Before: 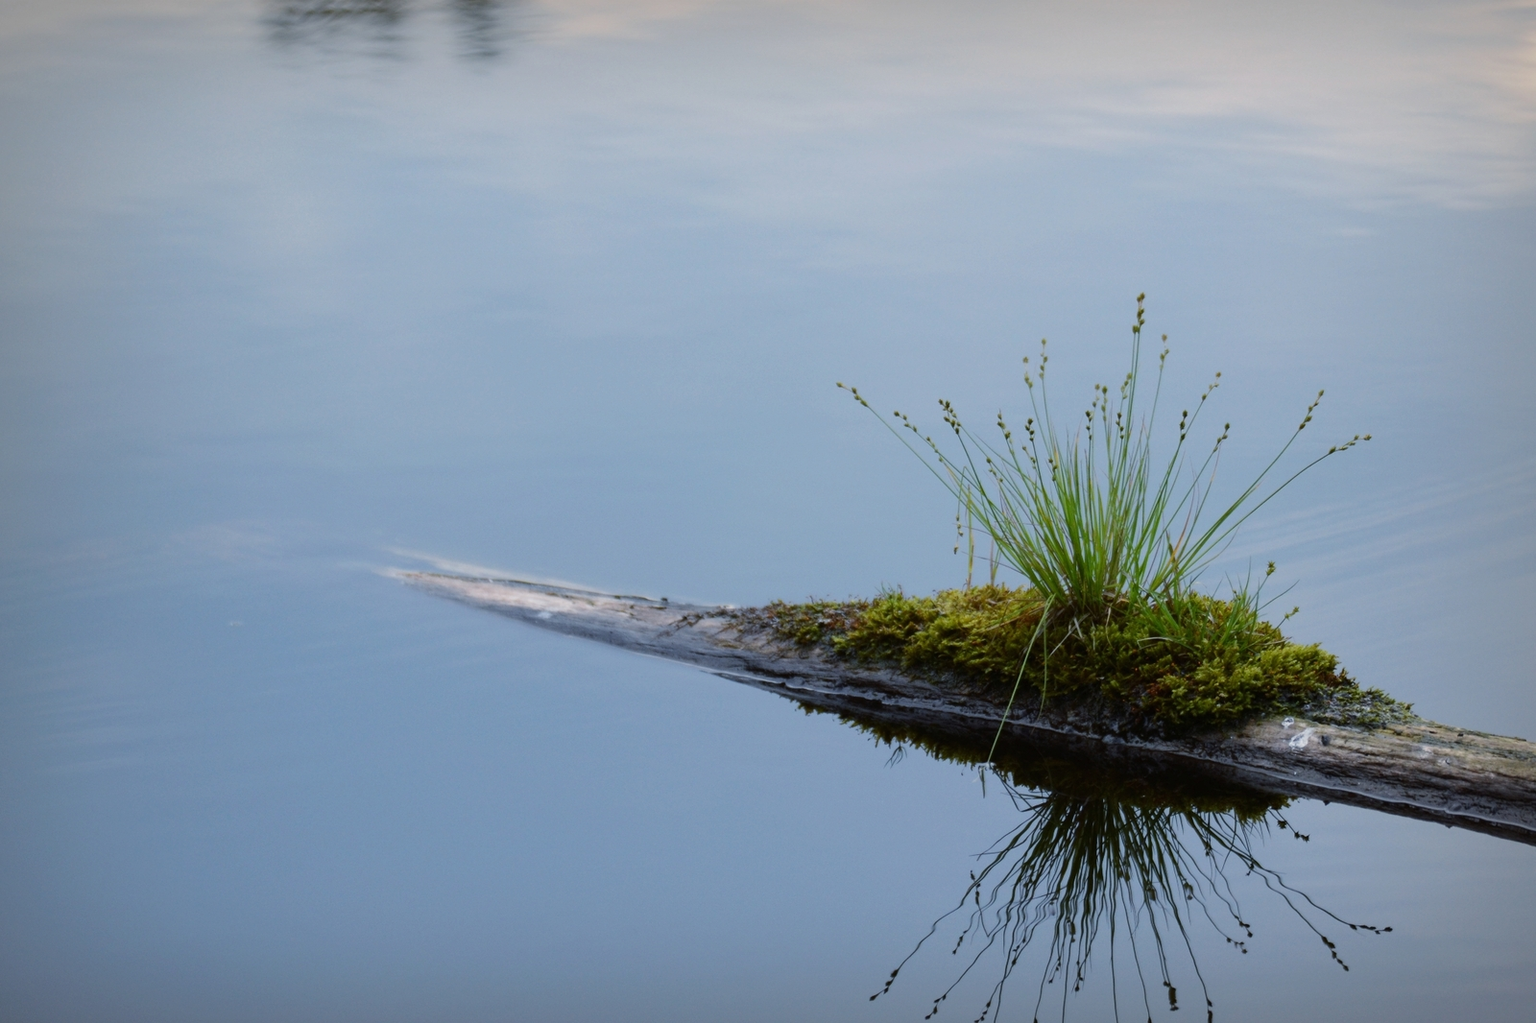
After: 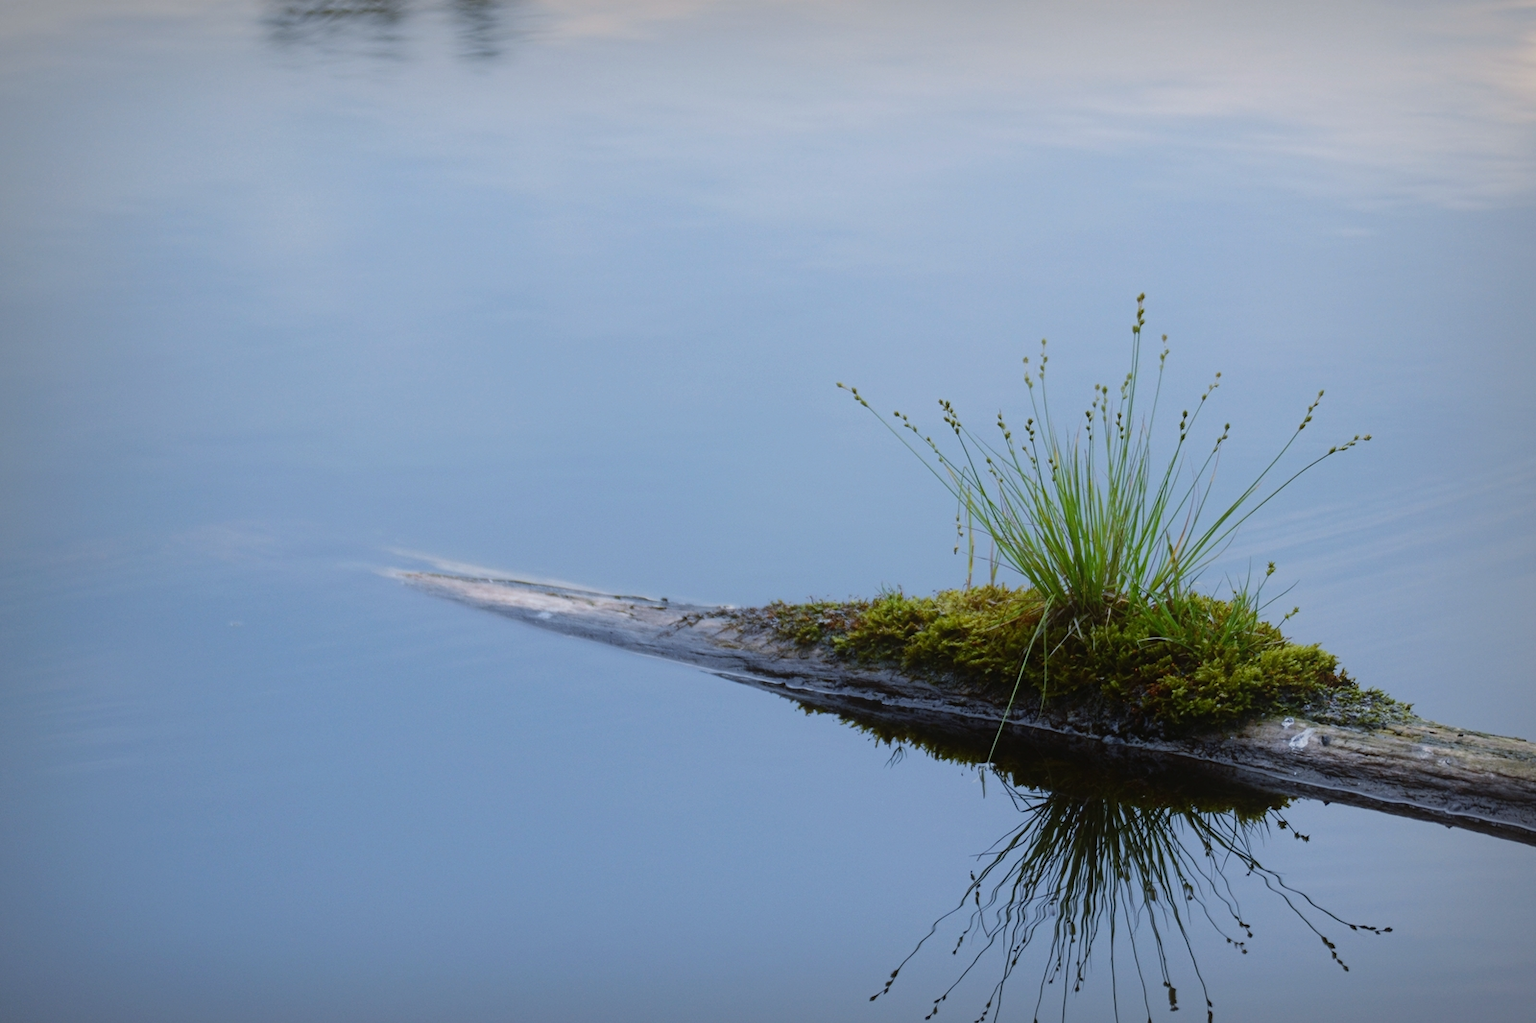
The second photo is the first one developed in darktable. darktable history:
contrast equalizer: y [[0.439, 0.44, 0.442, 0.457, 0.493, 0.498], [0.5 ×6], [0.5 ×6], [0 ×6], [0 ×6]], mix 0.59
white balance: red 0.976, blue 1.04
